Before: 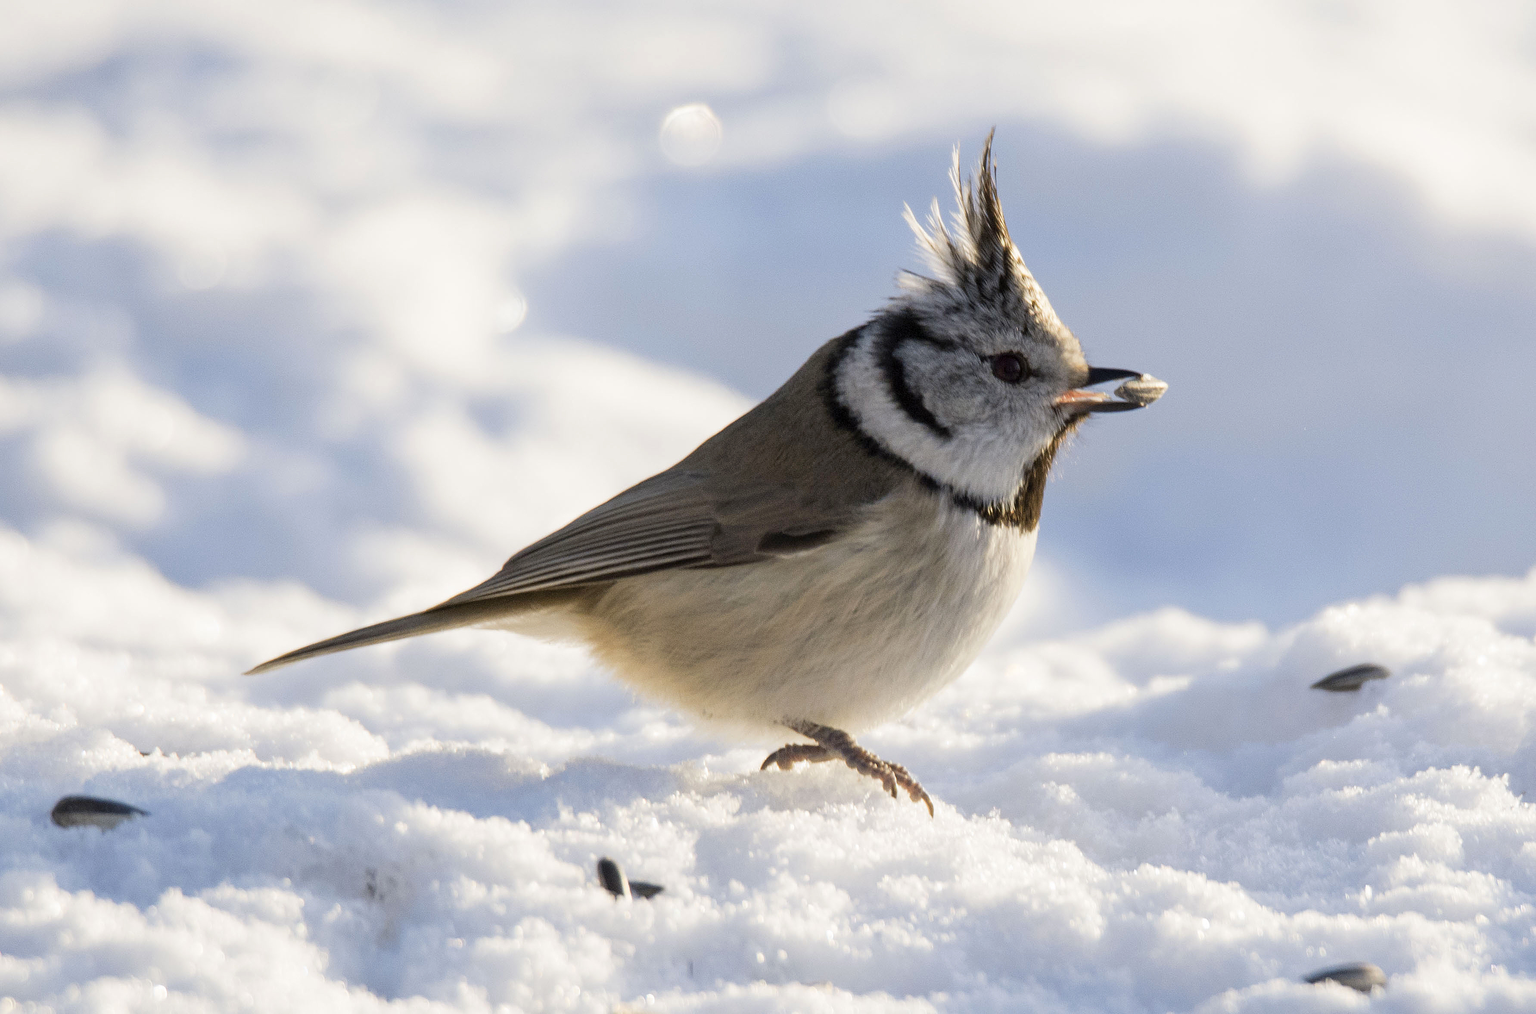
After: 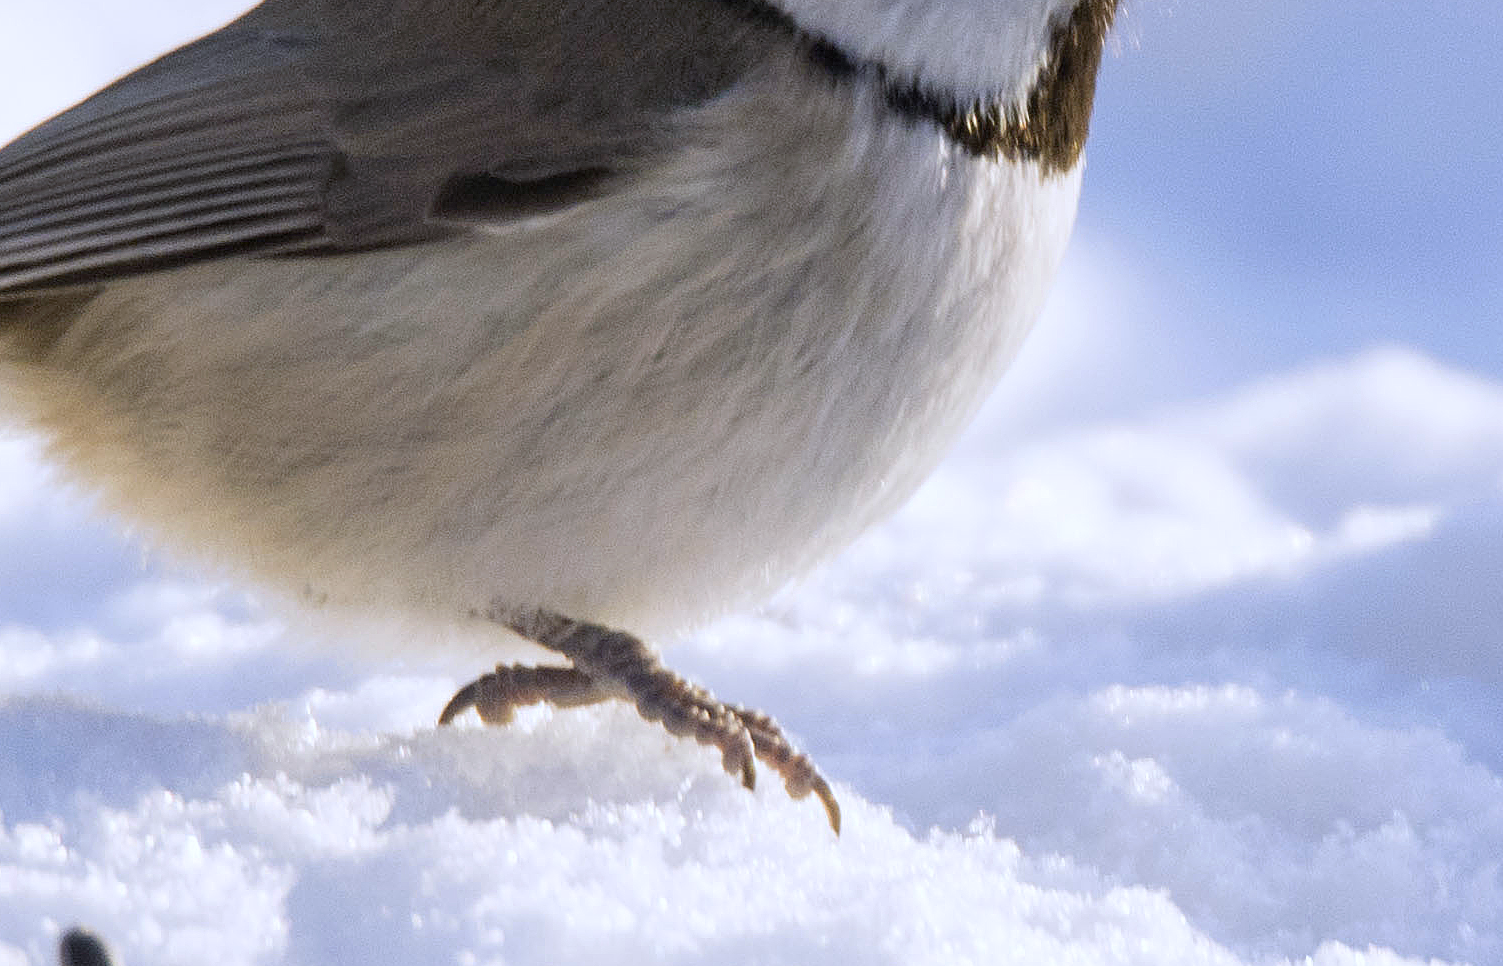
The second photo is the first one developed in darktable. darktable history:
crop: left 37.221%, top 45.169%, right 20.63%, bottom 13.777%
white balance: red 0.967, blue 1.119, emerald 0.756
